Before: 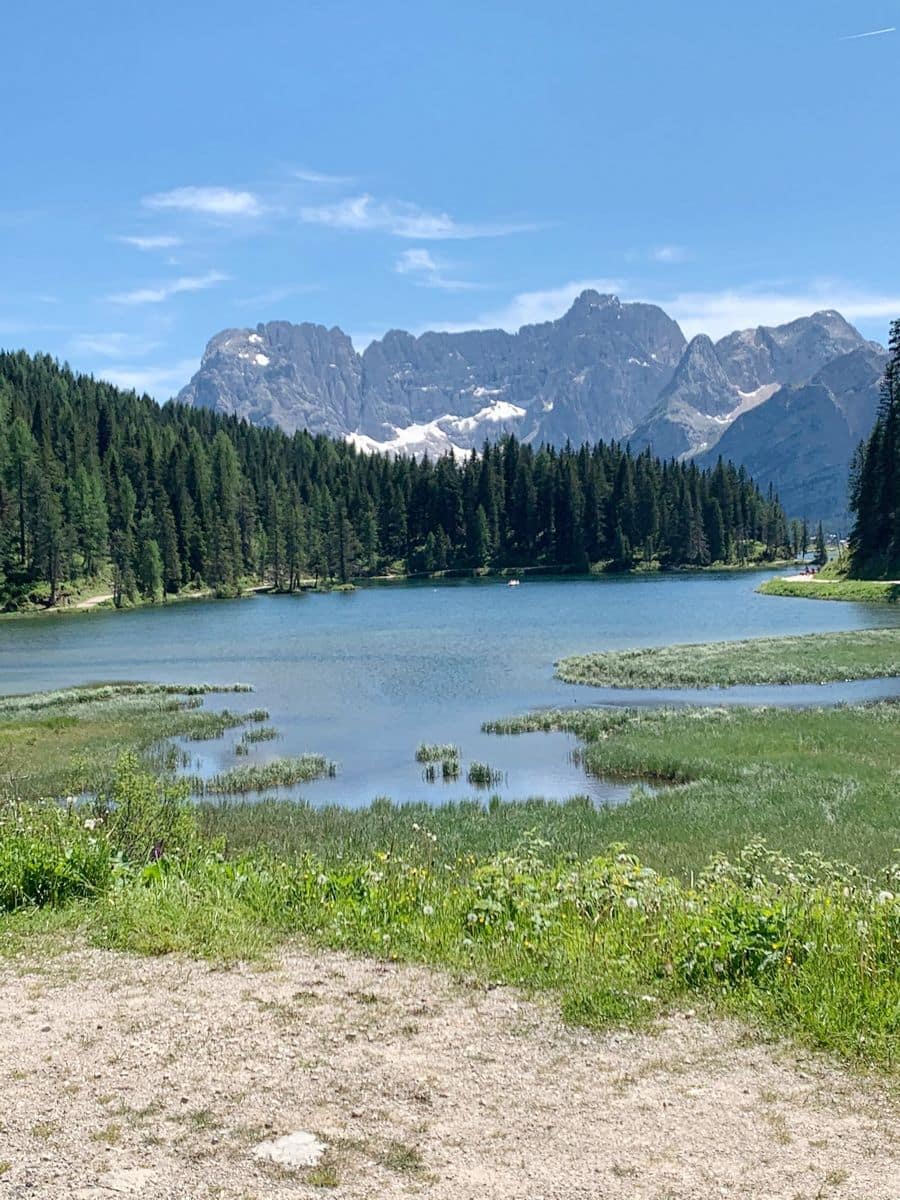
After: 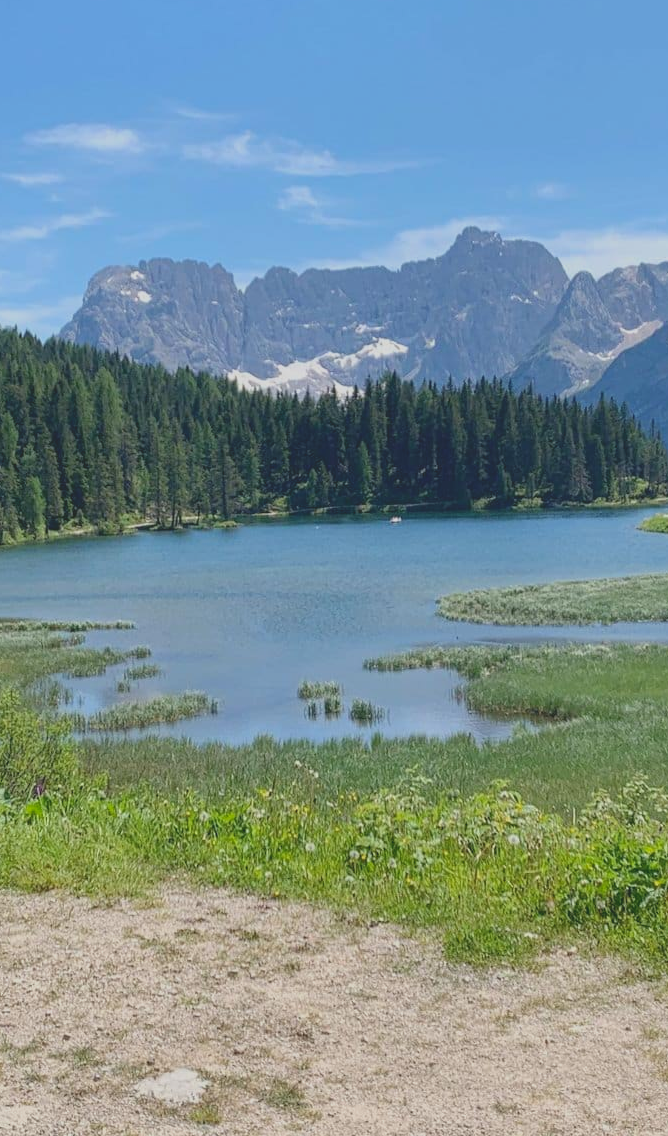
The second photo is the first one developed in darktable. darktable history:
contrast brightness saturation: contrast -0.28
crop and rotate: left 13.15%, top 5.251%, right 12.609%
